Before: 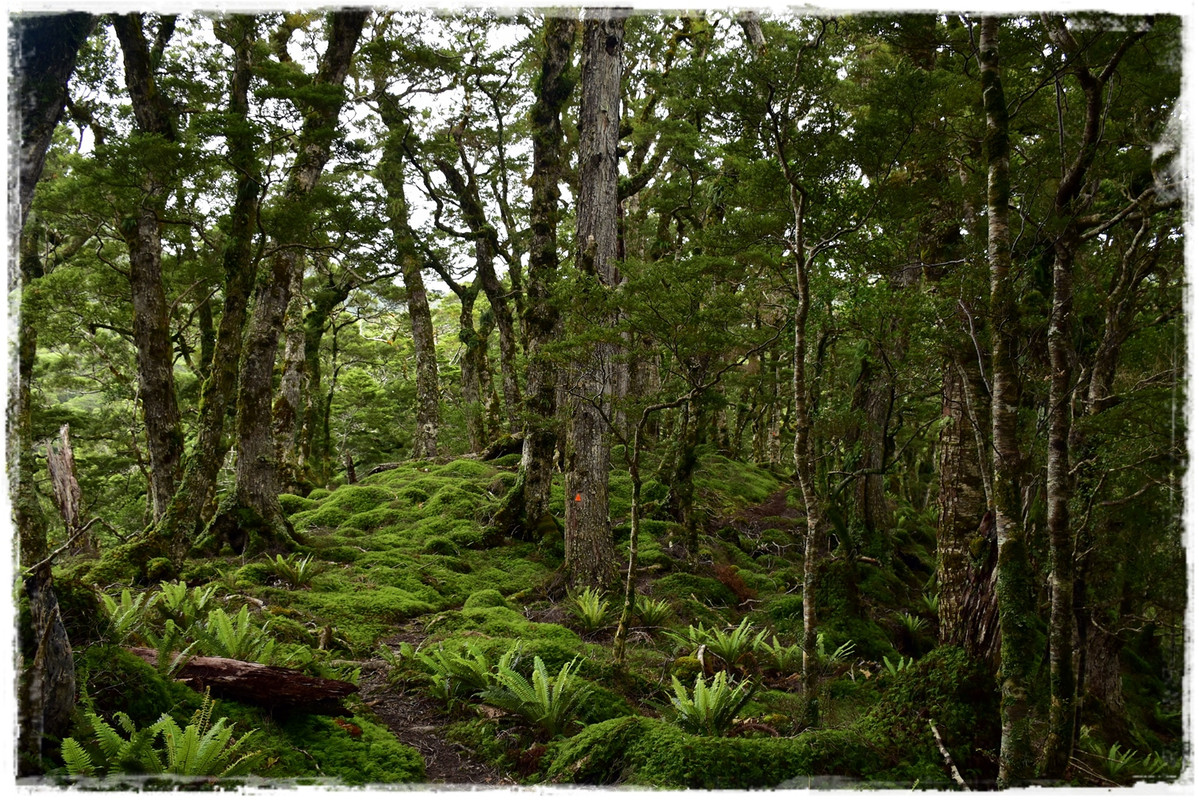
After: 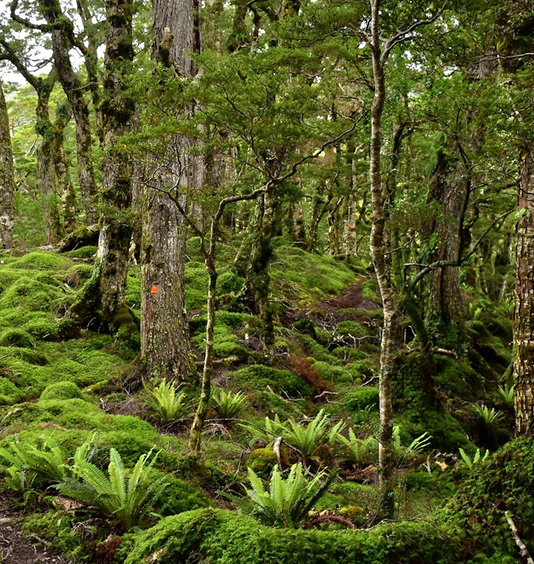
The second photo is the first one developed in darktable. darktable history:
crop: left 35.382%, top 26.01%, right 19.898%, bottom 3.427%
tone equalizer: -7 EV 0.156 EV, -6 EV 0.622 EV, -5 EV 1.16 EV, -4 EV 1.37 EV, -3 EV 1.13 EV, -2 EV 0.6 EV, -1 EV 0.161 EV
